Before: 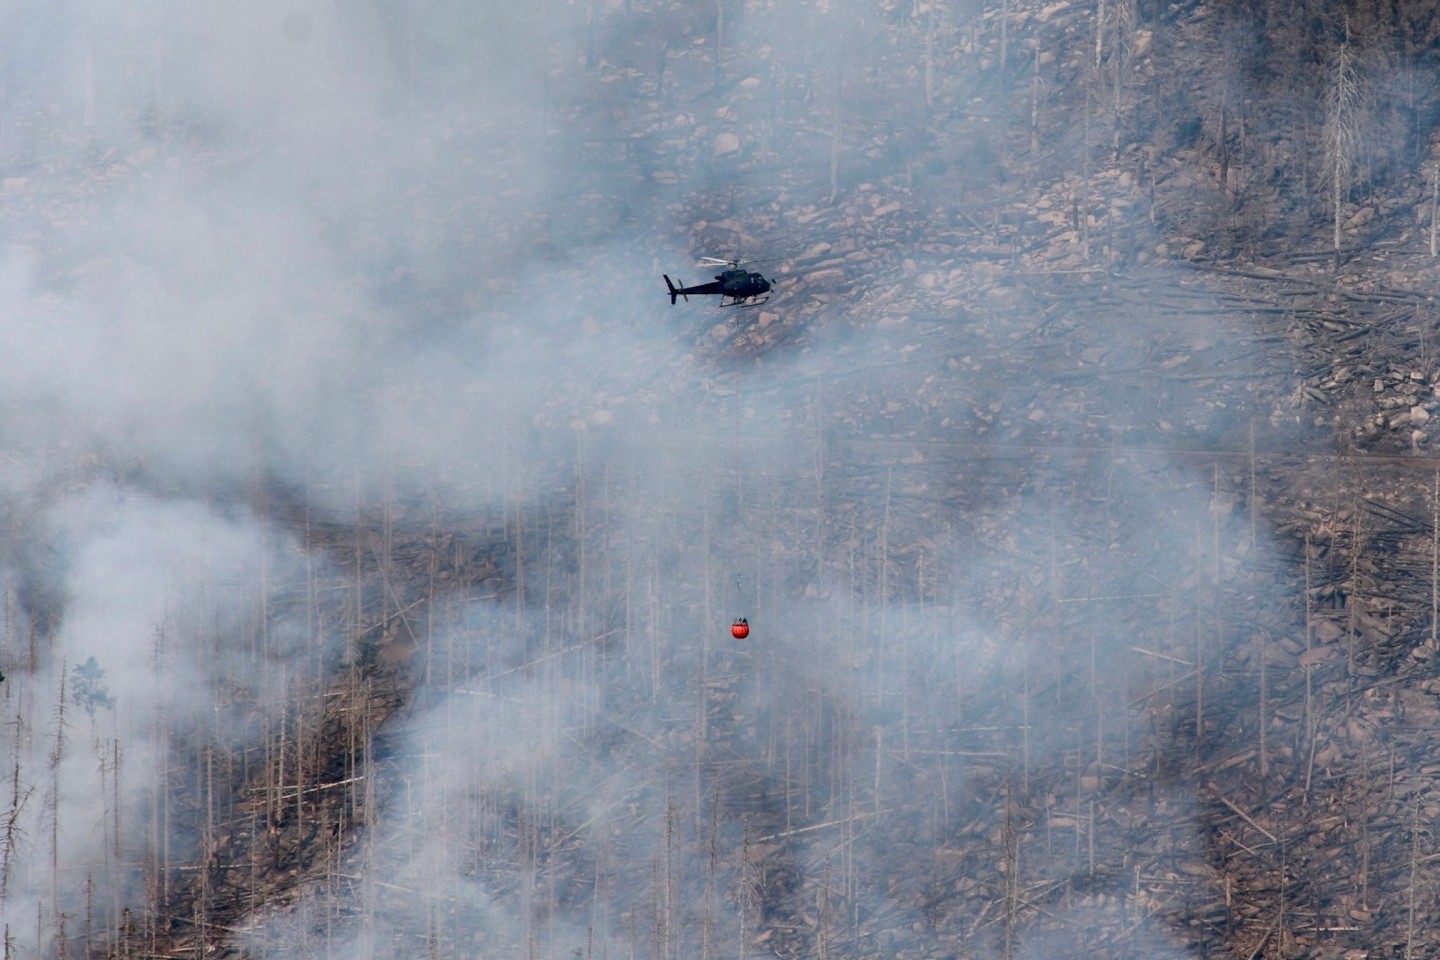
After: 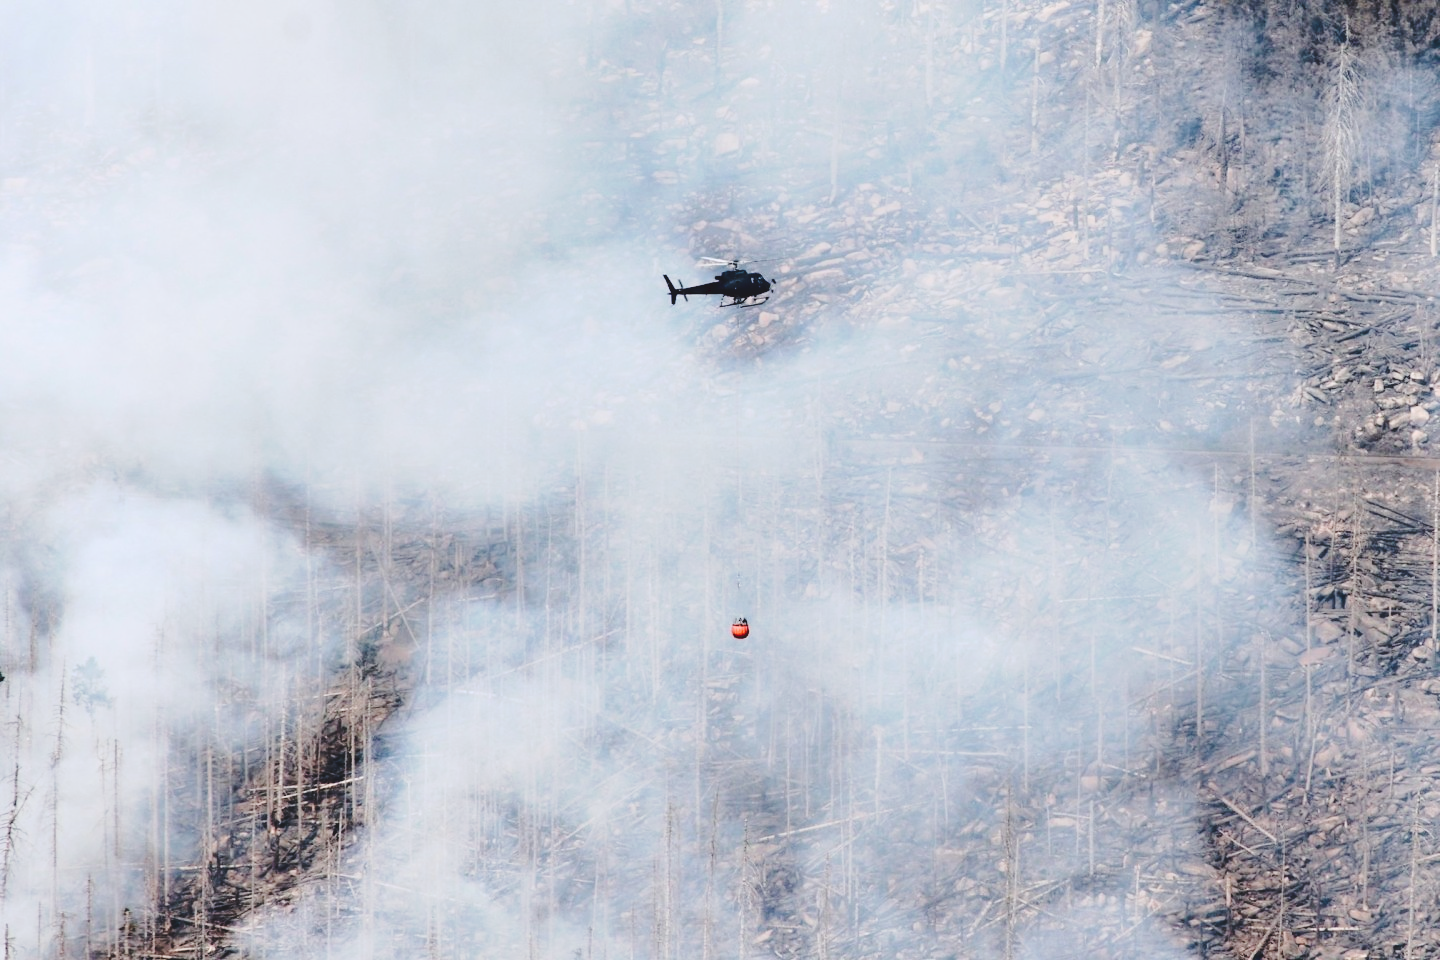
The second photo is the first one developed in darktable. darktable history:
contrast brightness saturation: saturation -0.16
tone curve: curves: ch0 [(0, 0) (0.003, 0.09) (0.011, 0.095) (0.025, 0.097) (0.044, 0.108) (0.069, 0.117) (0.1, 0.129) (0.136, 0.151) (0.177, 0.185) (0.224, 0.229) (0.277, 0.299) (0.335, 0.379) (0.399, 0.469) (0.468, 0.55) (0.543, 0.629) (0.623, 0.702) (0.709, 0.775) (0.801, 0.85) (0.898, 0.91) (1, 1)], preserve colors none
base curve: curves: ch0 [(0, 0) (0.028, 0.03) (0.121, 0.232) (0.46, 0.748) (0.859, 0.968) (1, 1)]
